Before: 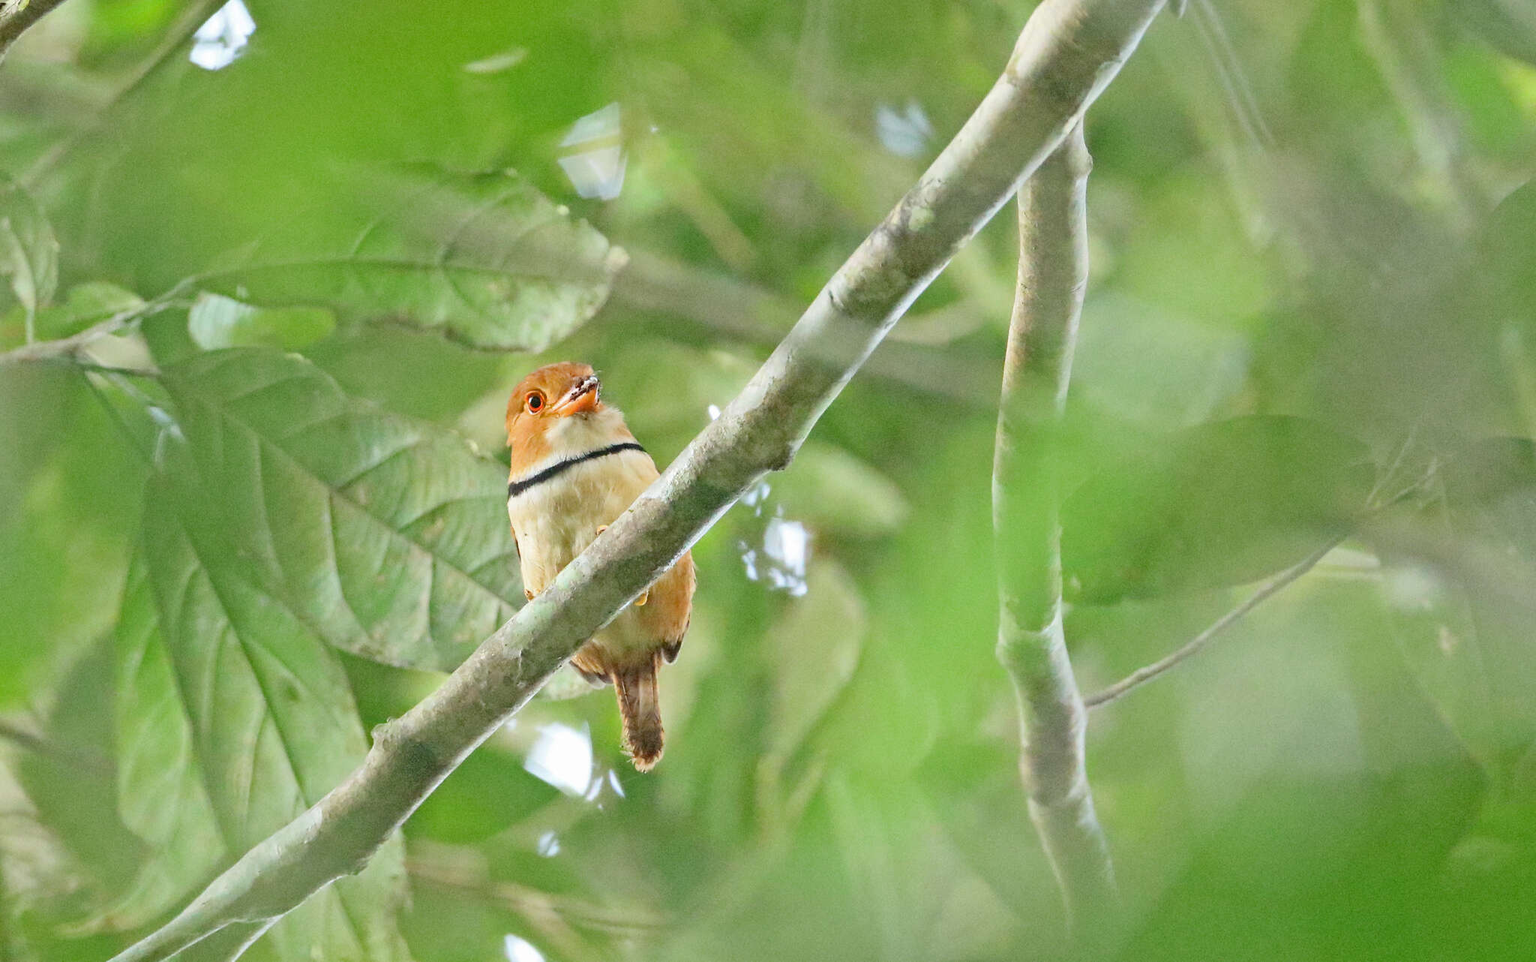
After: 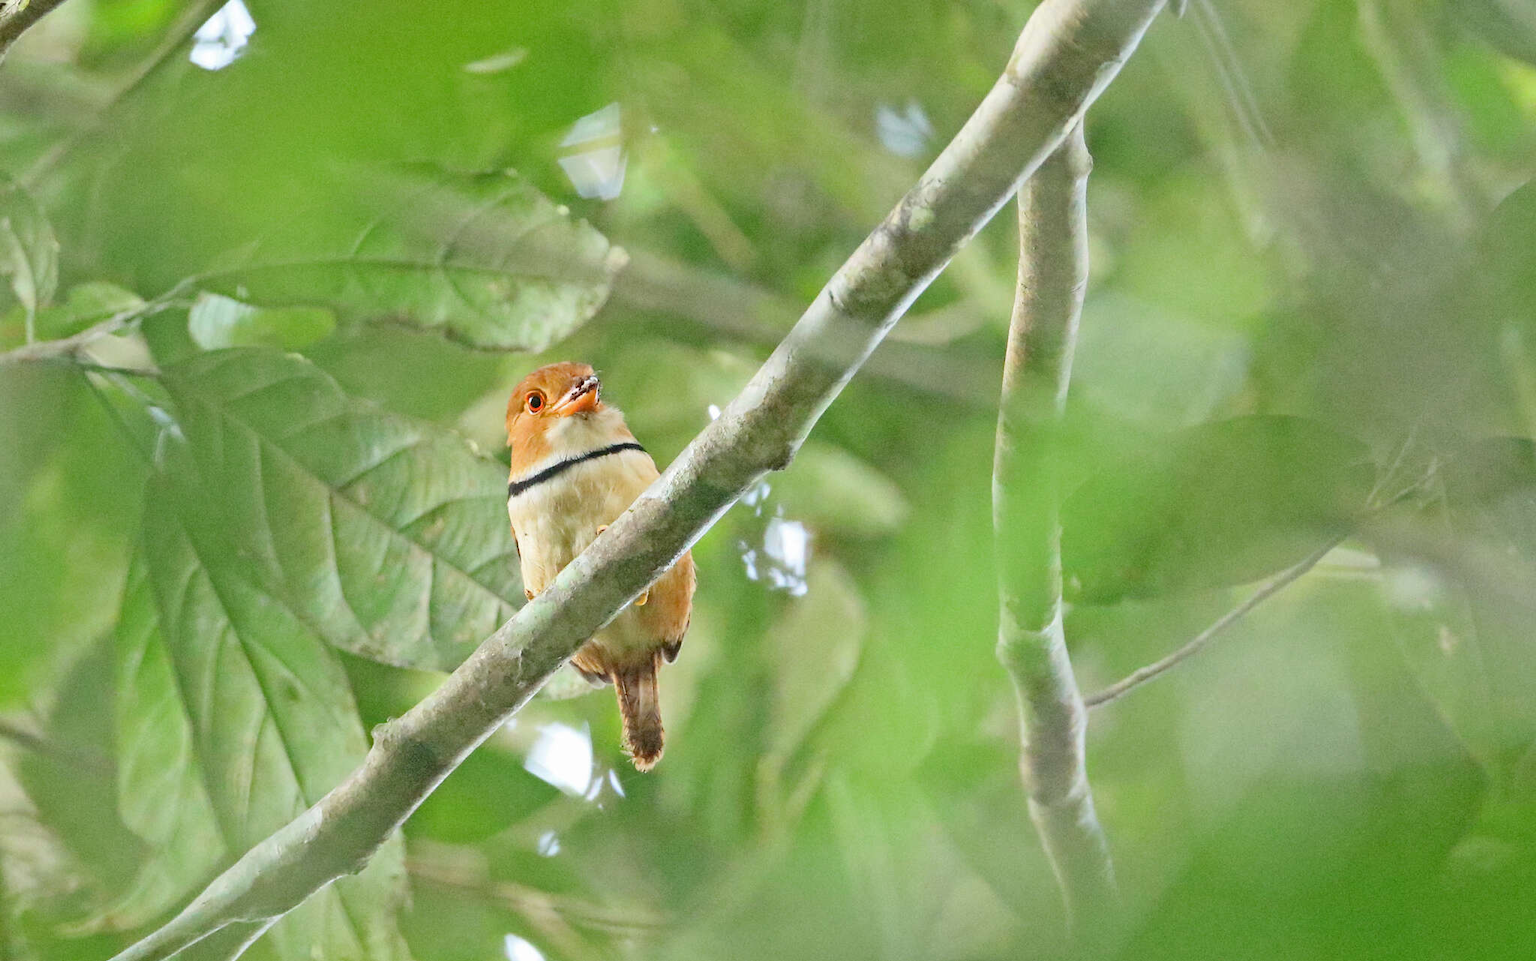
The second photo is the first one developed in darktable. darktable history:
contrast brightness saturation: contrast 0.051
